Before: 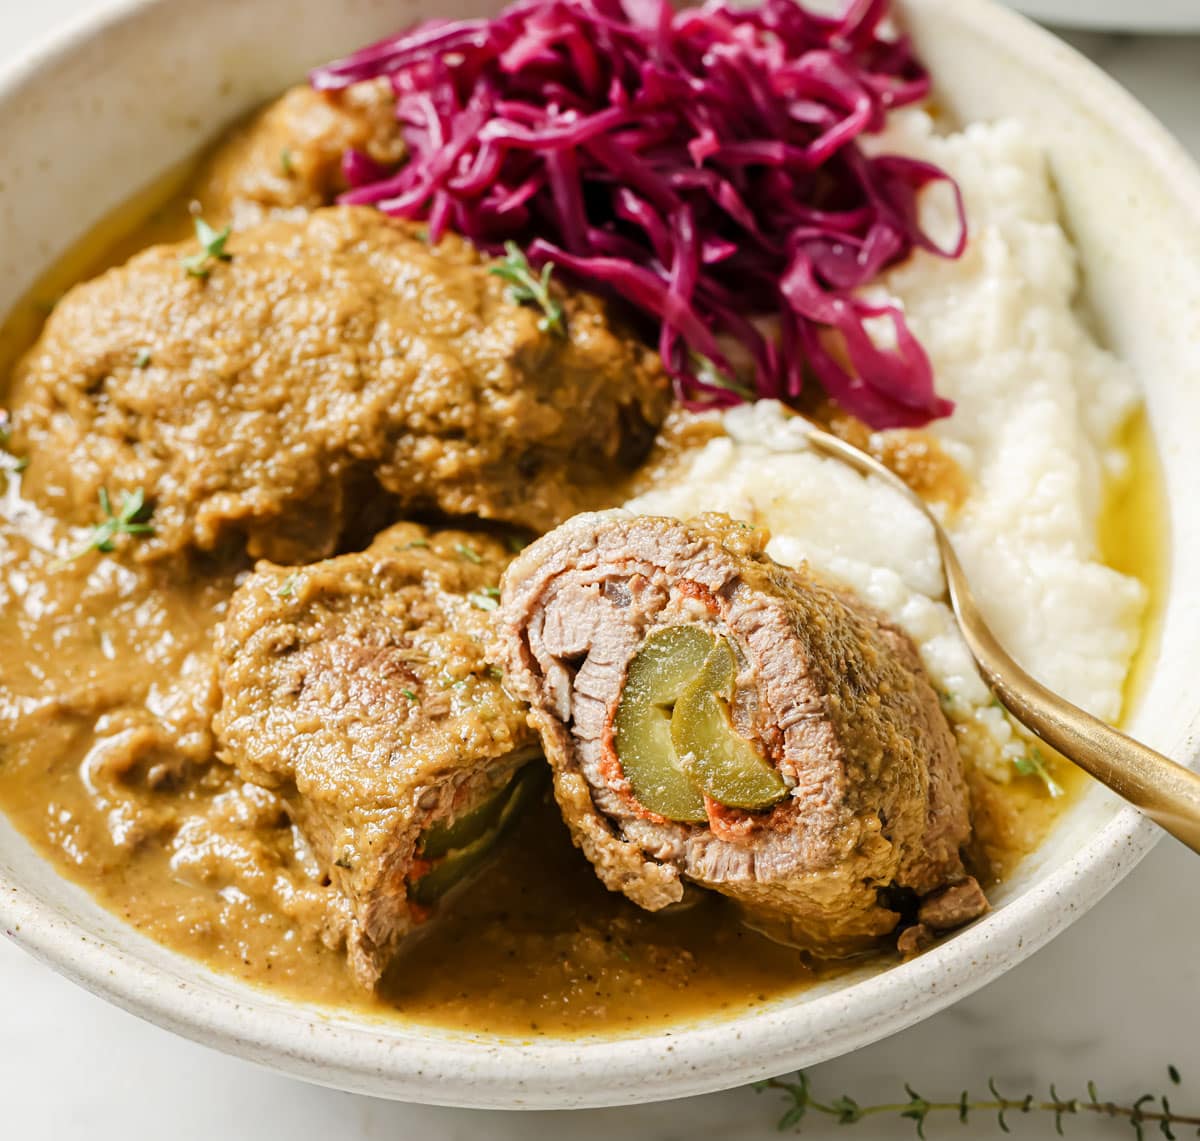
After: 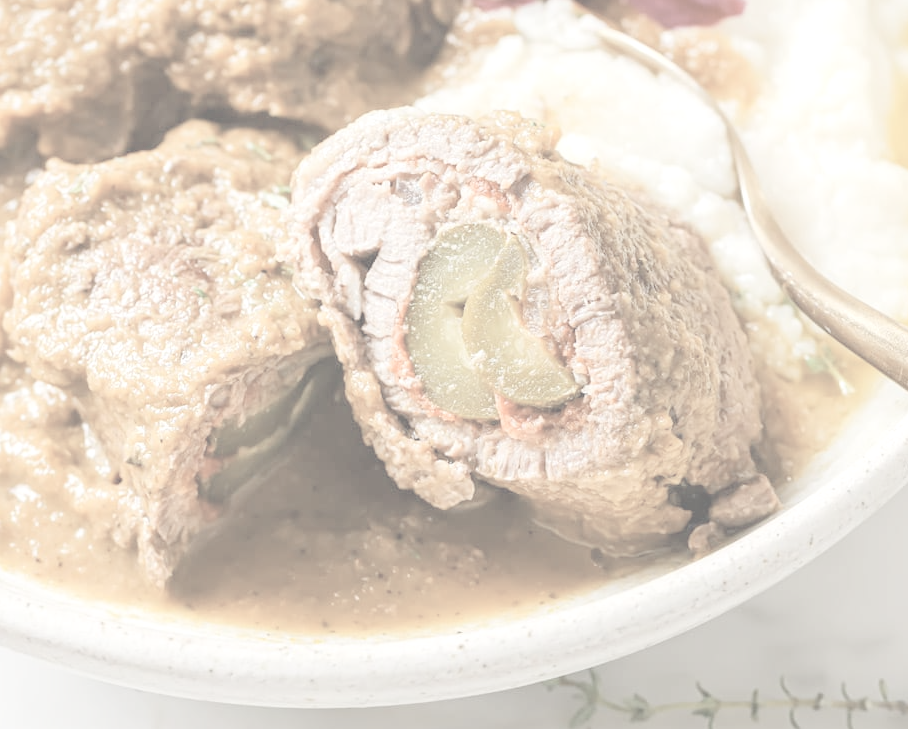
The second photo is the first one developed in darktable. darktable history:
contrast brightness saturation: contrast -0.338, brightness 0.754, saturation -0.78
crop and rotate: left 17.428%, top 35.245%, right 6.828%, bottom 0.831%
exposure: black level correction 0.001, exposure 1.132 EV, compensate highlight preservation false
